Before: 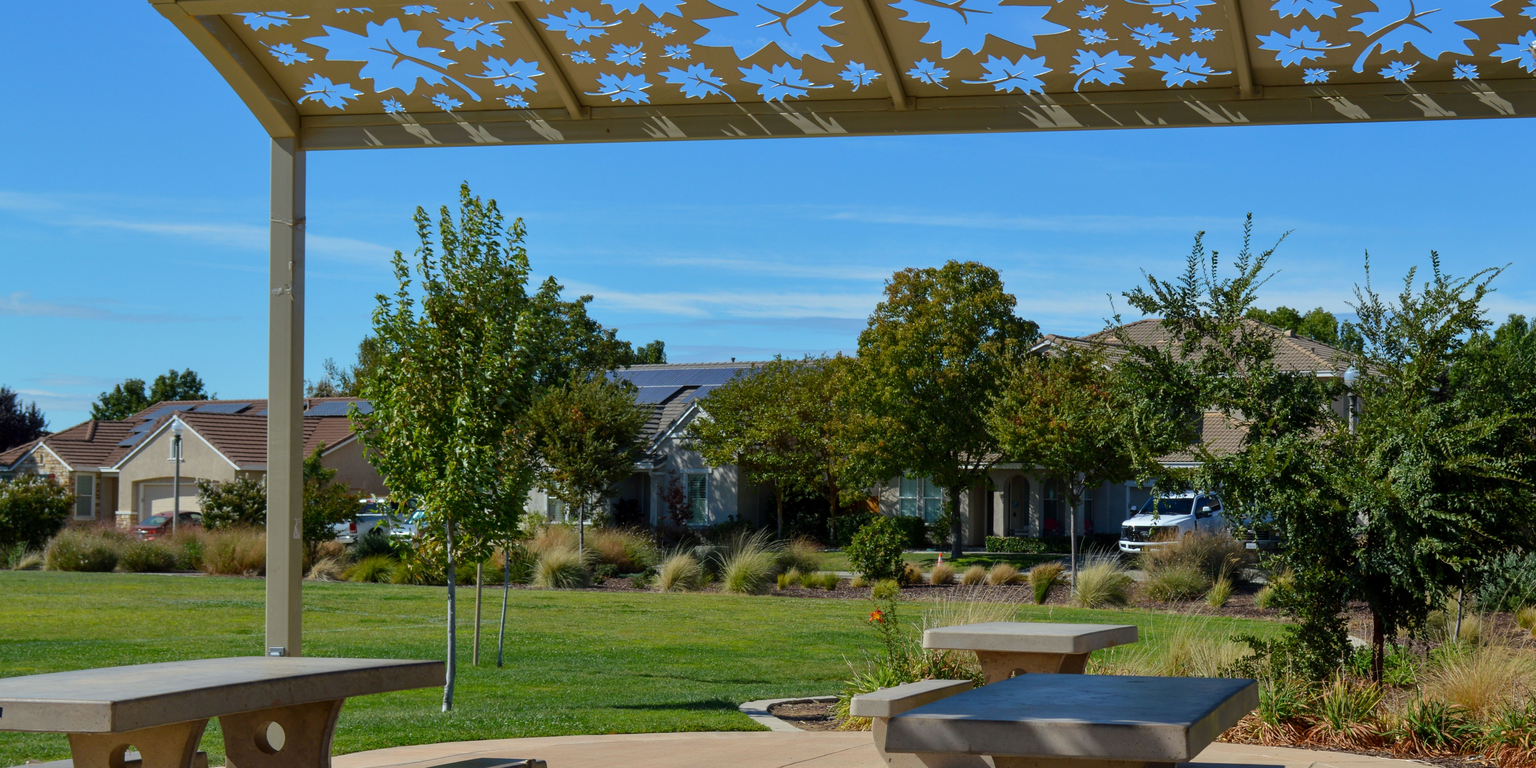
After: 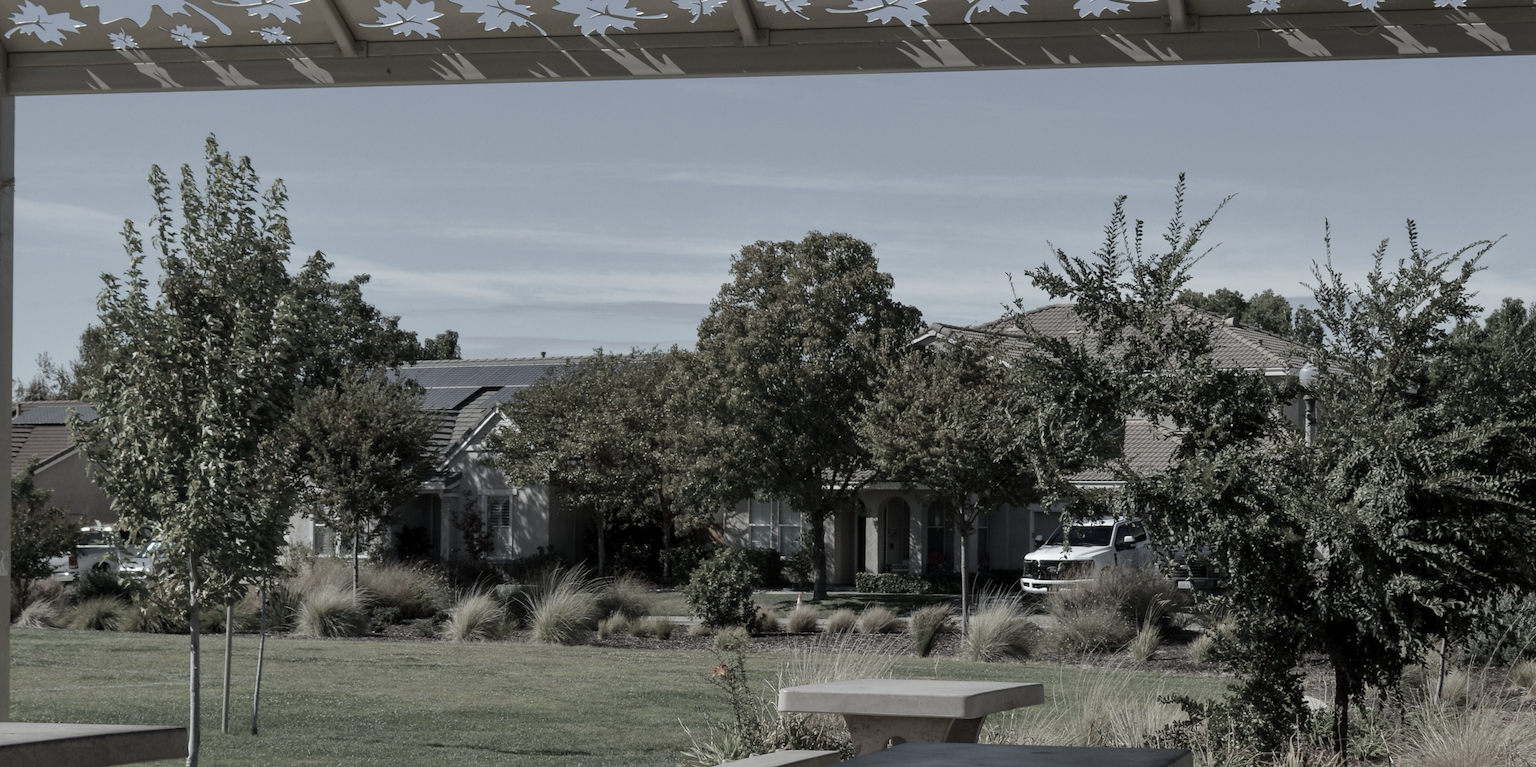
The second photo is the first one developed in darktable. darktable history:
crop: left 19.159%, top 9.58%, bottom 9.58%
color correction: saturation 0.2
